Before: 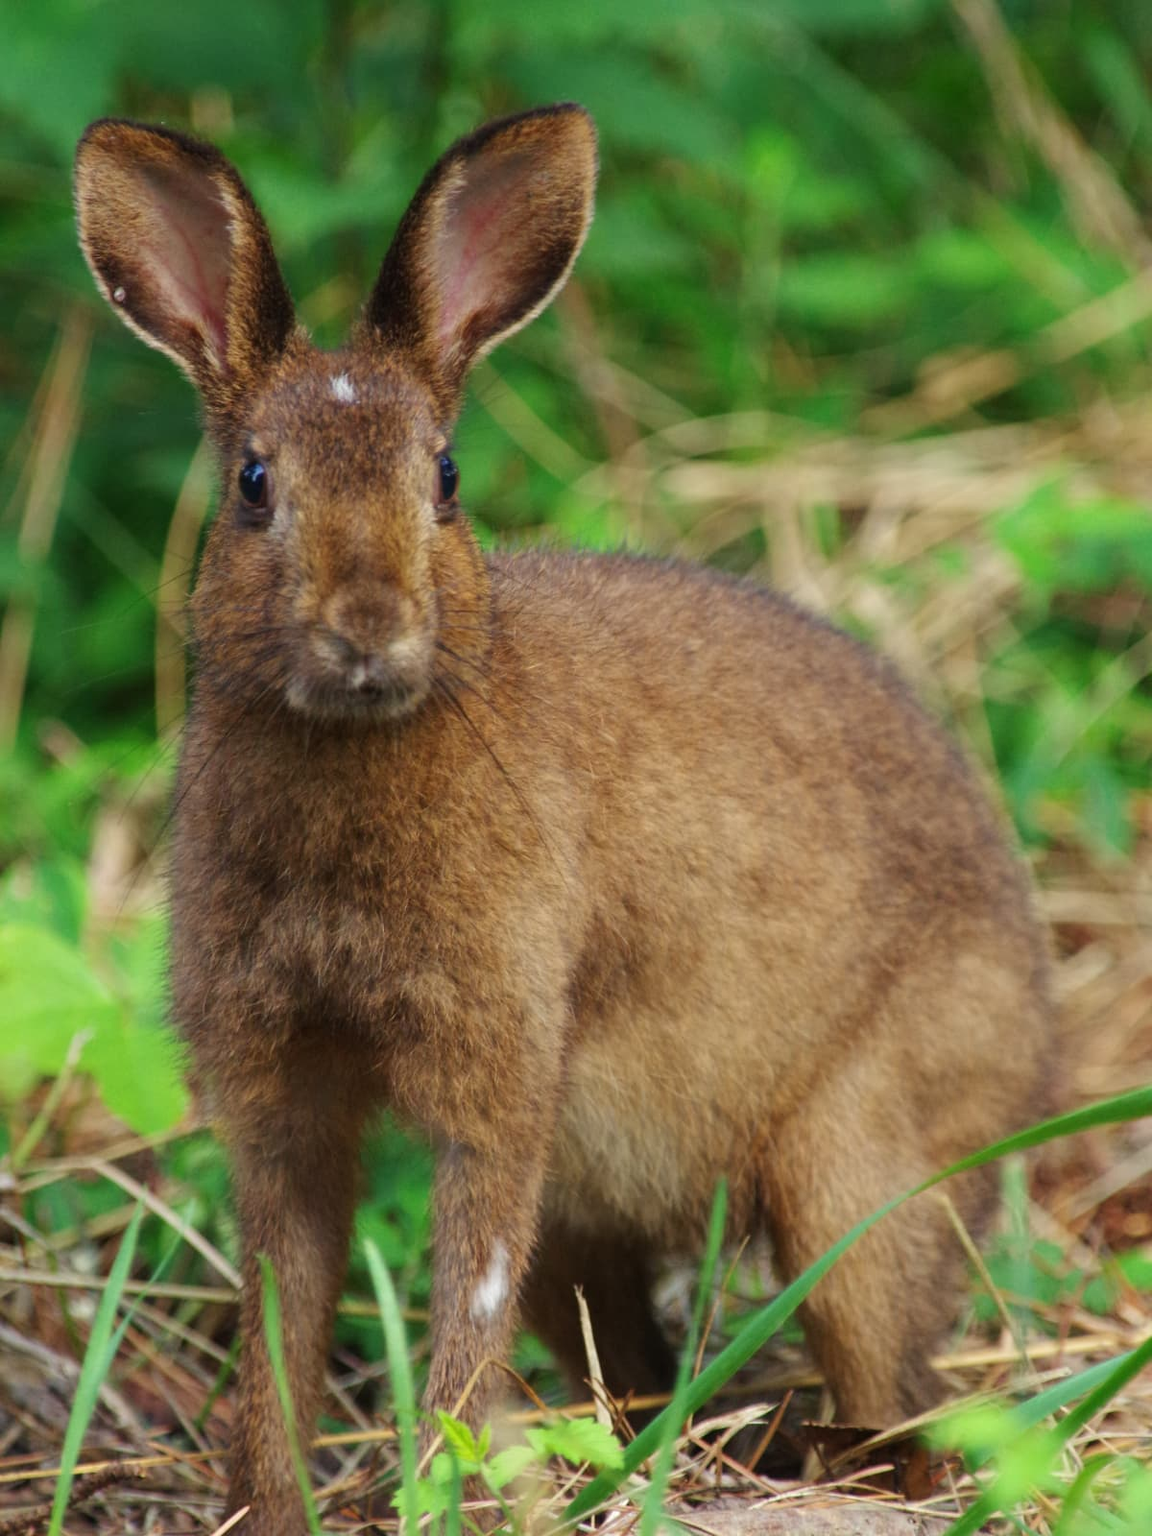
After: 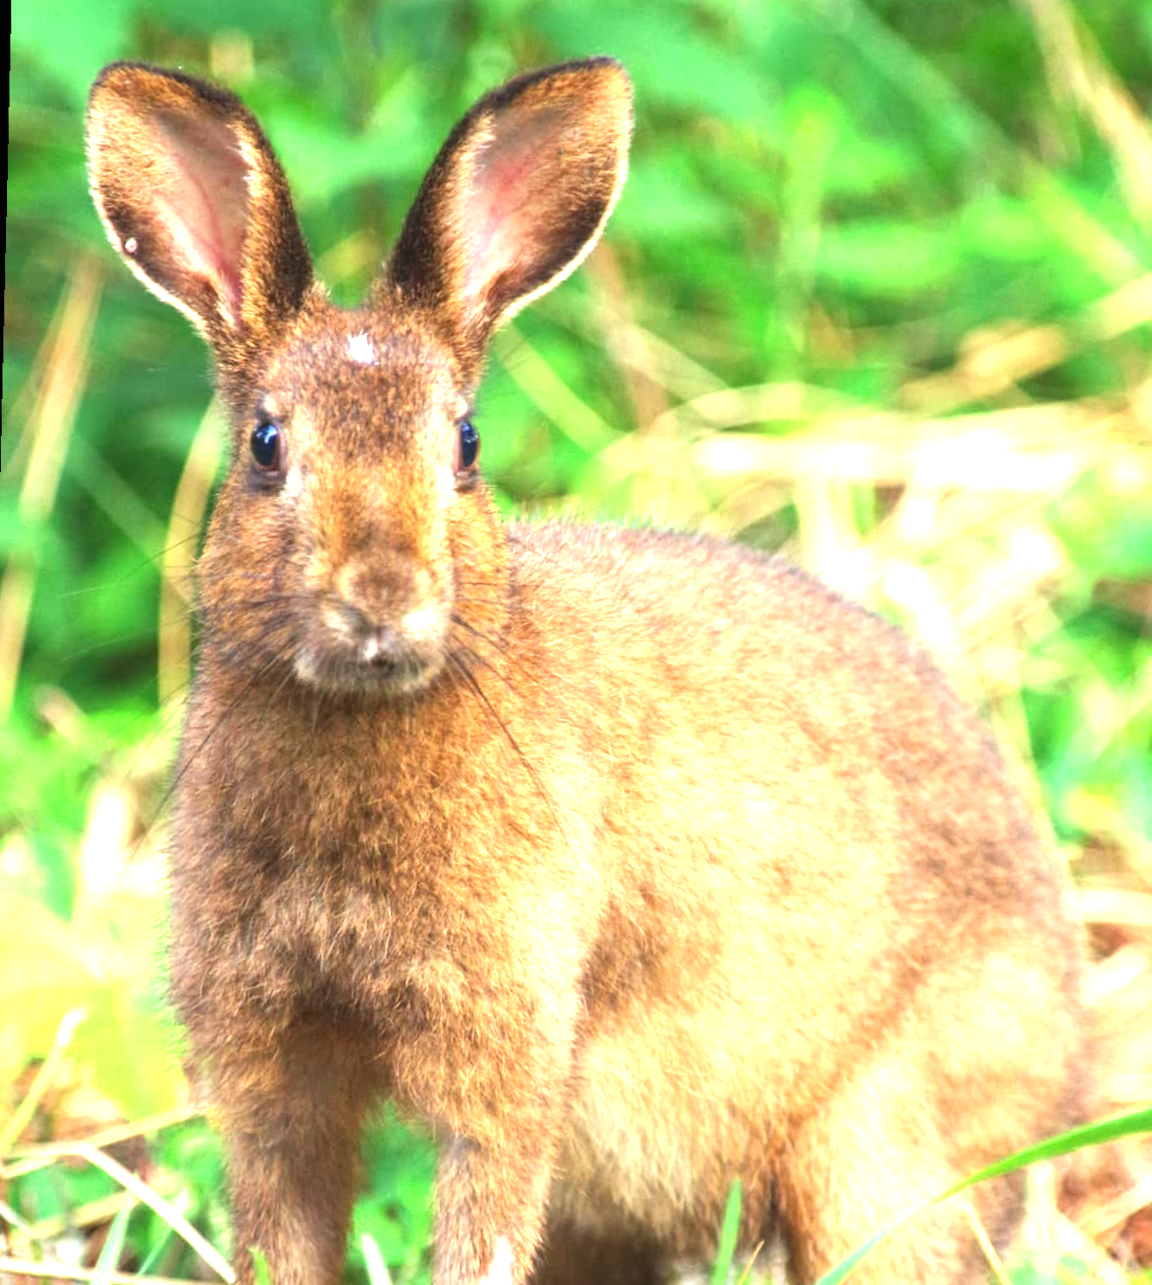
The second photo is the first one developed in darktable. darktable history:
rotate and perspective: rotation 1.57°, crop left 0.018, crop right 0.982, crop top 0.039, crop bottom 0.961
exposure: black level correction 0, exposure 2.088 EV, compensate exposure bias true, compensate highlight preservation false
crop and rotate: angle 0.2°, left 0.275%, right 3.127%, bottom 14.18%
